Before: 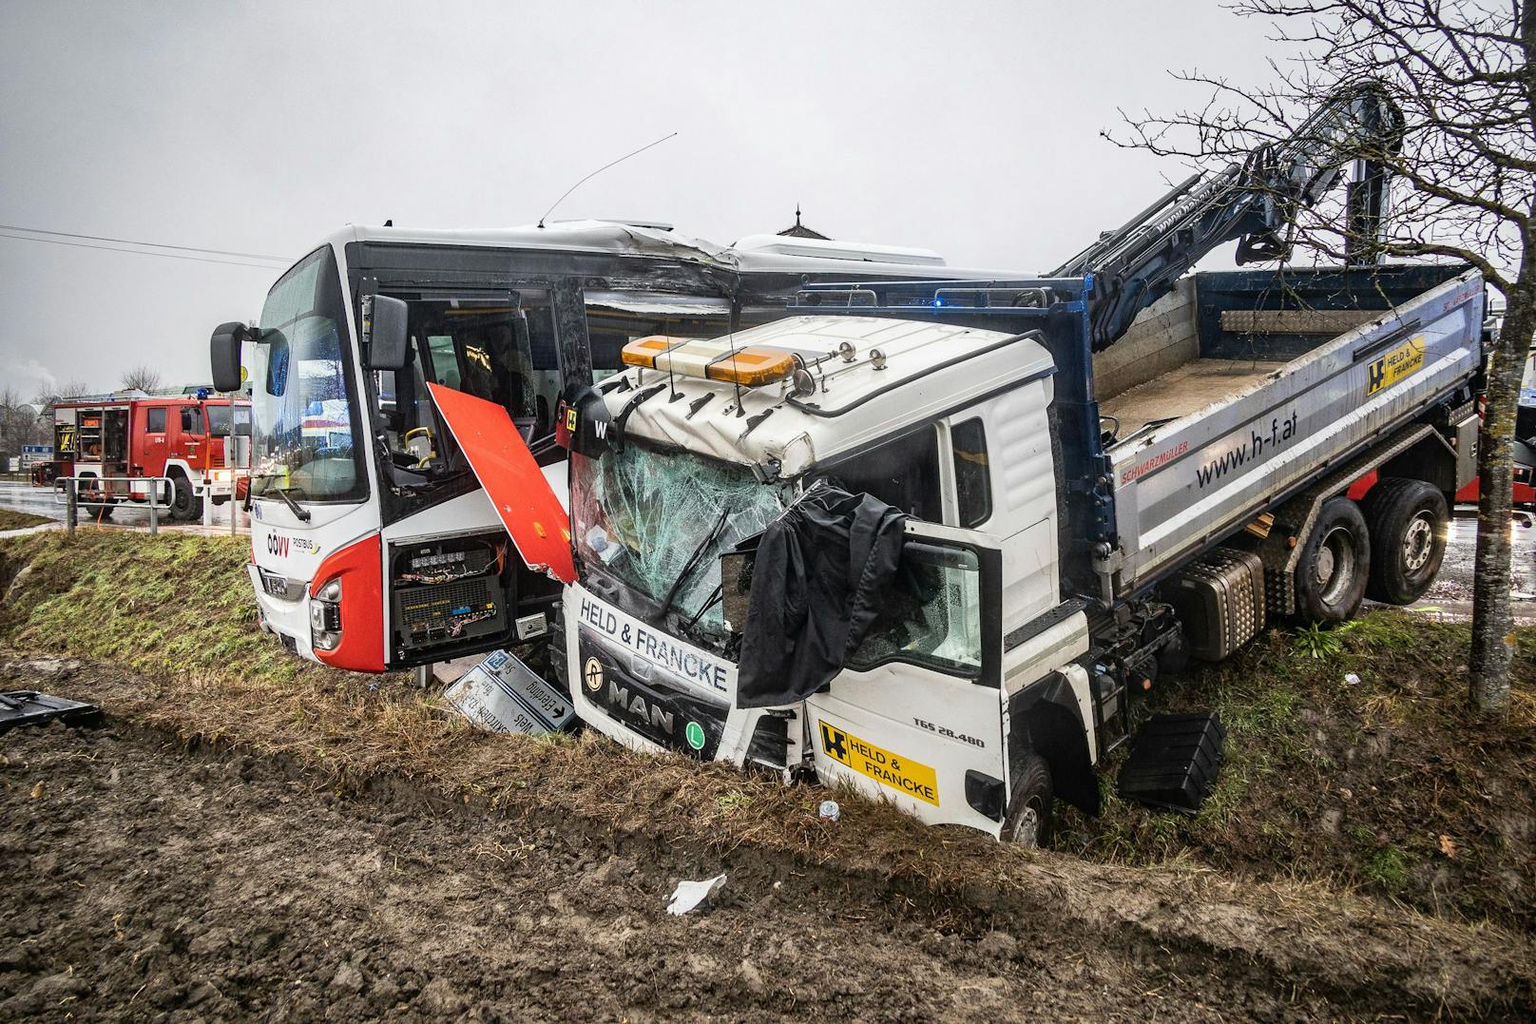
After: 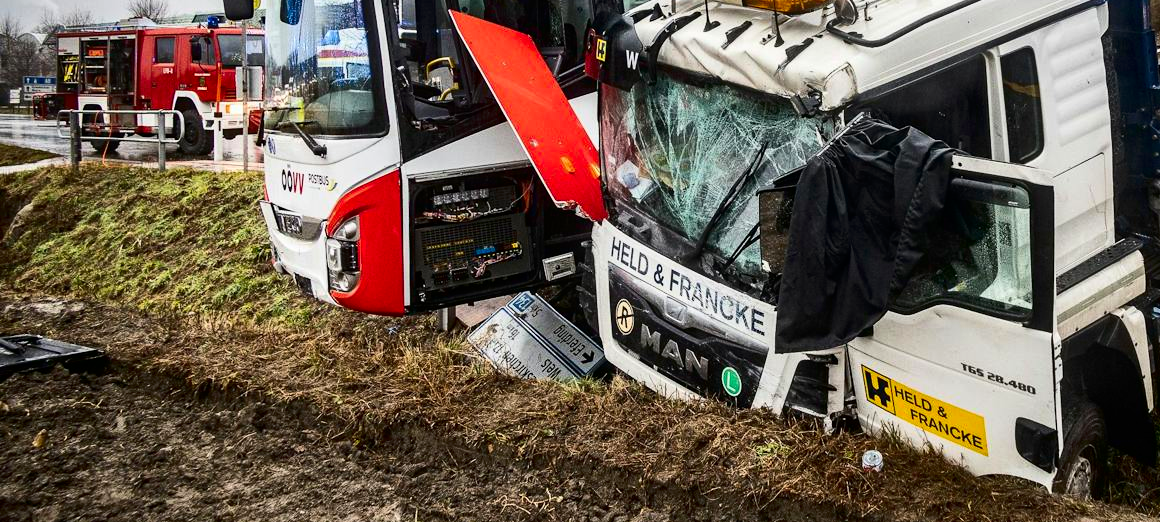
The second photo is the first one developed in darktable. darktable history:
crop: top 36.414%, right 28.204%, bottom 15.098%
contrast brightness saturation: contrast 0.192, brightness -0.108, saturation 0.215
